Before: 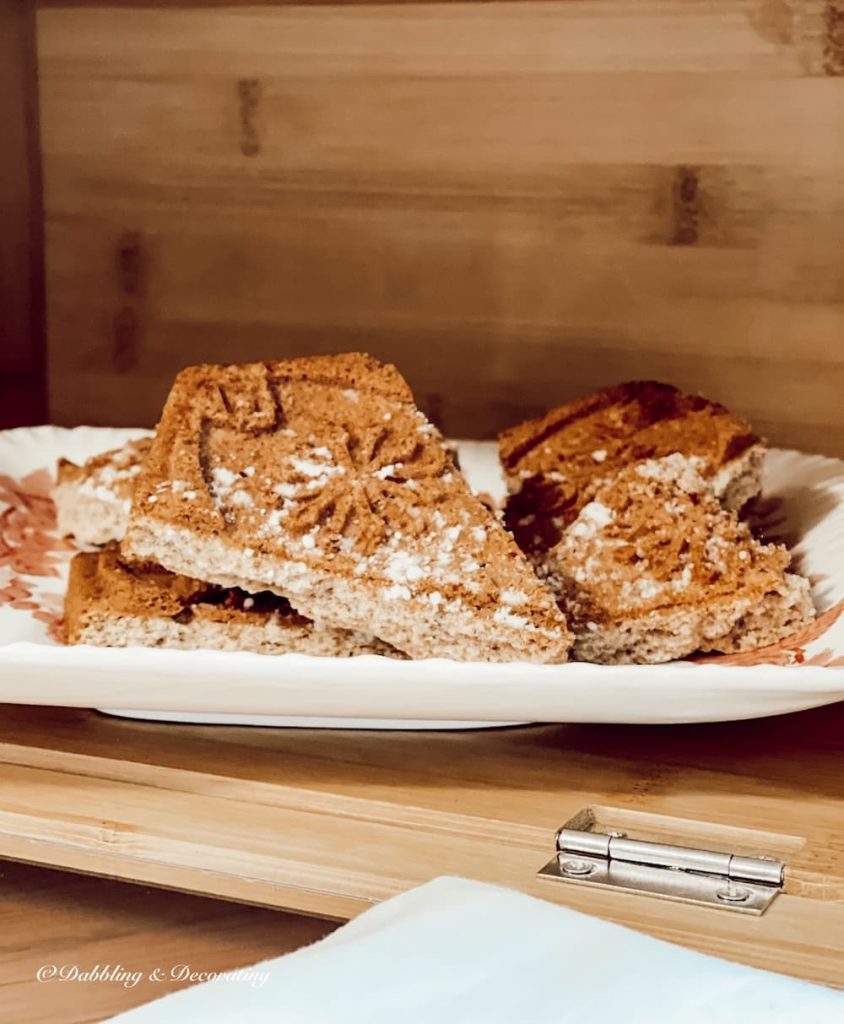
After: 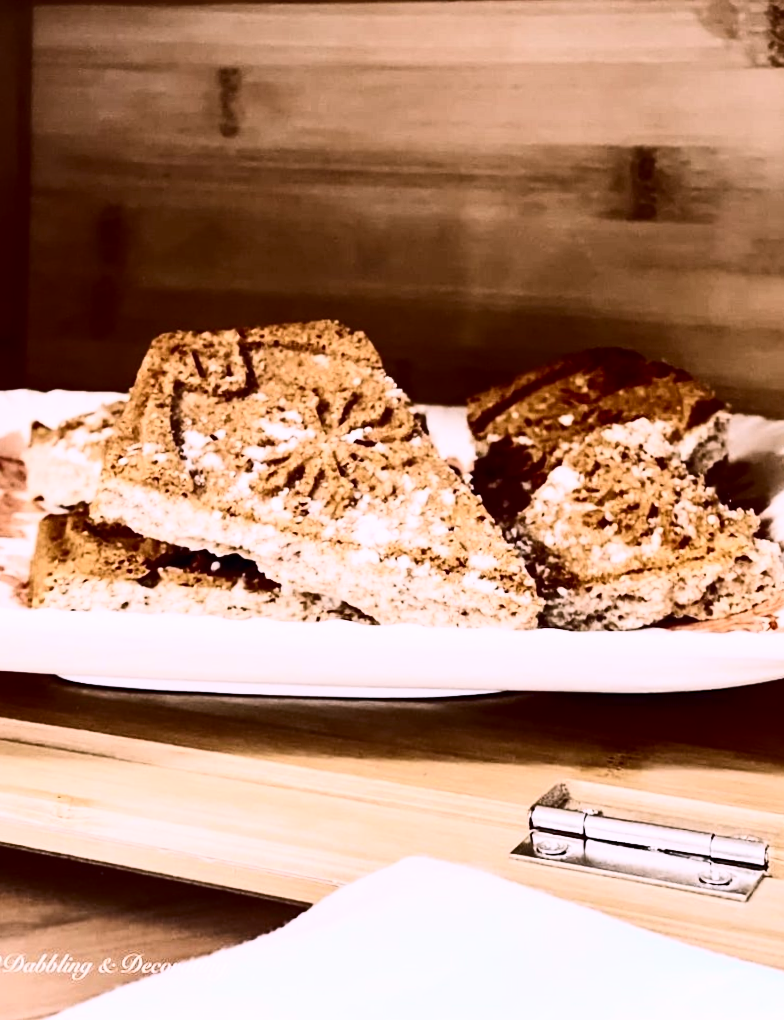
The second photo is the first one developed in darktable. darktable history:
rotate and perspective: rotation 0.215°, lens shift (vertical) -0.139, crop left 0.069, crop right 0.939, crop top 0.002, crop bottom 0.996
white balance: red 1.066, blue 1.119
contrast brightness saturation: contrast 0.5, saturation -0.1
color zones: curves: ch2 [(0, 0.5) (0.143, 0.517) (0.286, 0.571) (0.429, 0.522) (0.571, 0.5) (0.714, 0.5) (0.857, 0.5) (1, 0.5)]
